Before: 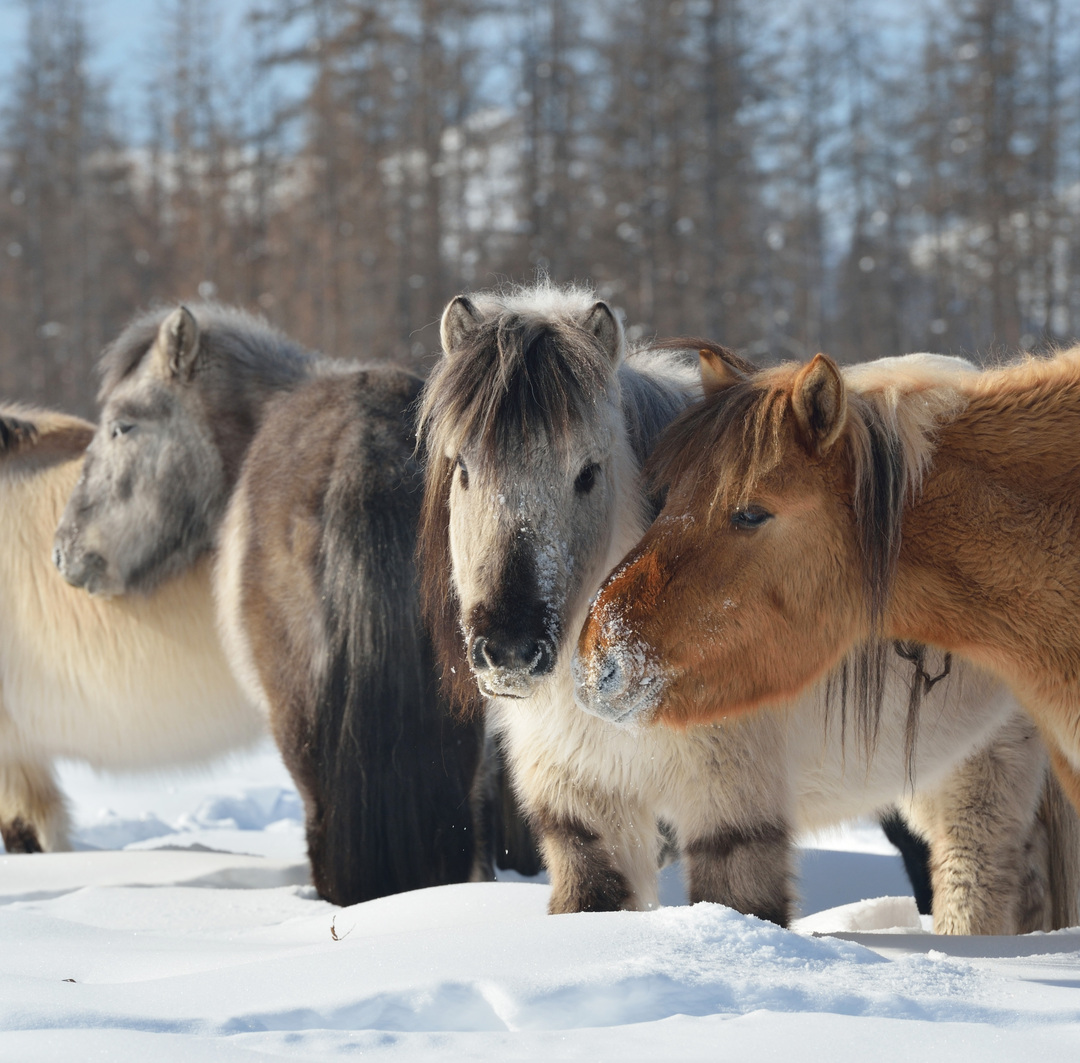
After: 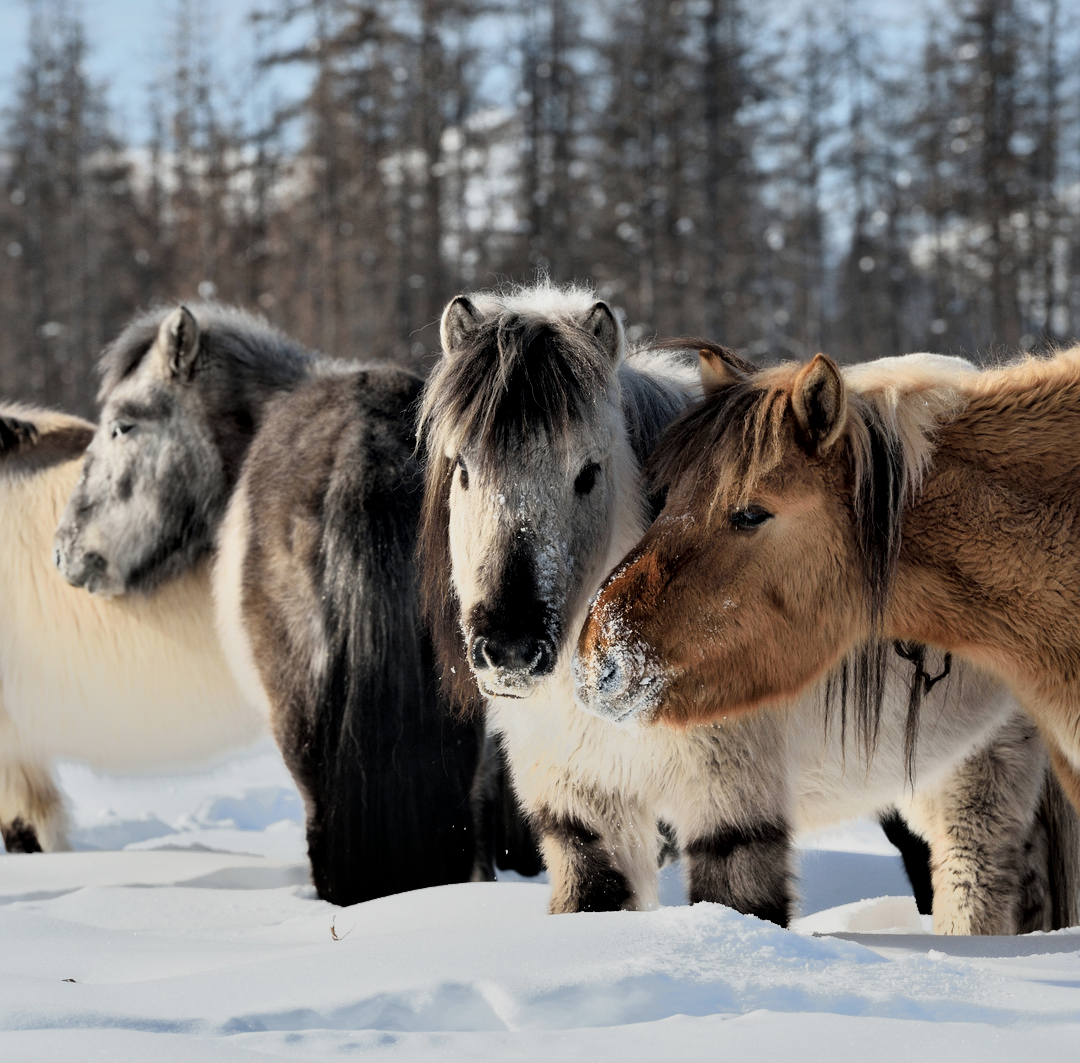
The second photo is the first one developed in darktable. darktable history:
tone equalizer: -7 EV -0.63 EV, -6 EV 1 EV, -5 EV -0.45 EV, -4 EV 0.43 EV, -3 EV 0.41 EV, -2 EV 0.15 EV, -1 EV -0.15 EV, +0 EV -0.39 EV, smoothing diameter 25%, edges refinement/feathering 10, preserve details guided filter
filmic rgb: black relative exposure -5 EV, hardness 2.88, contrast 1.5
local contrast: mode bilateral grid, contrast 30, coarseness 25, midtone range 0.2
